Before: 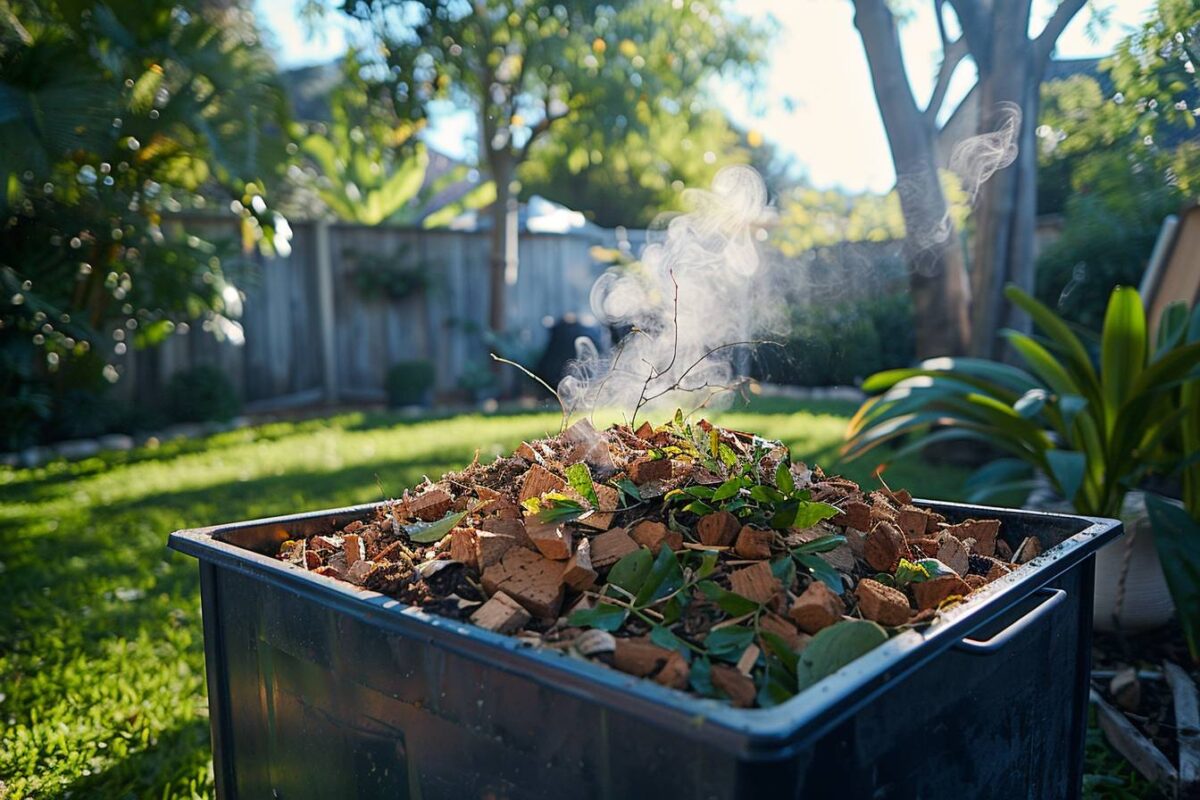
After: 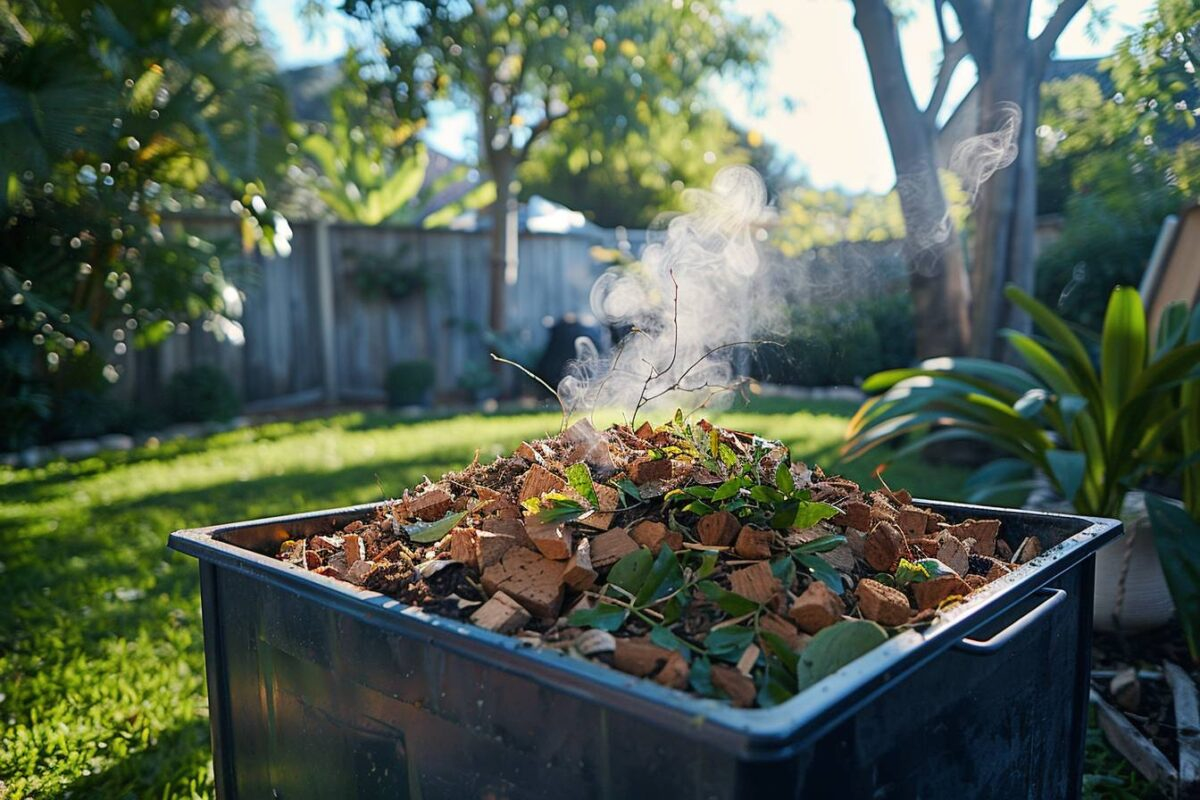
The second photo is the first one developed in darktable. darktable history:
shadows and highlights: shadows 25, highlights -48, soften with gaussian
exposure: compensate exposure bias true, compensate highlight preservation false
